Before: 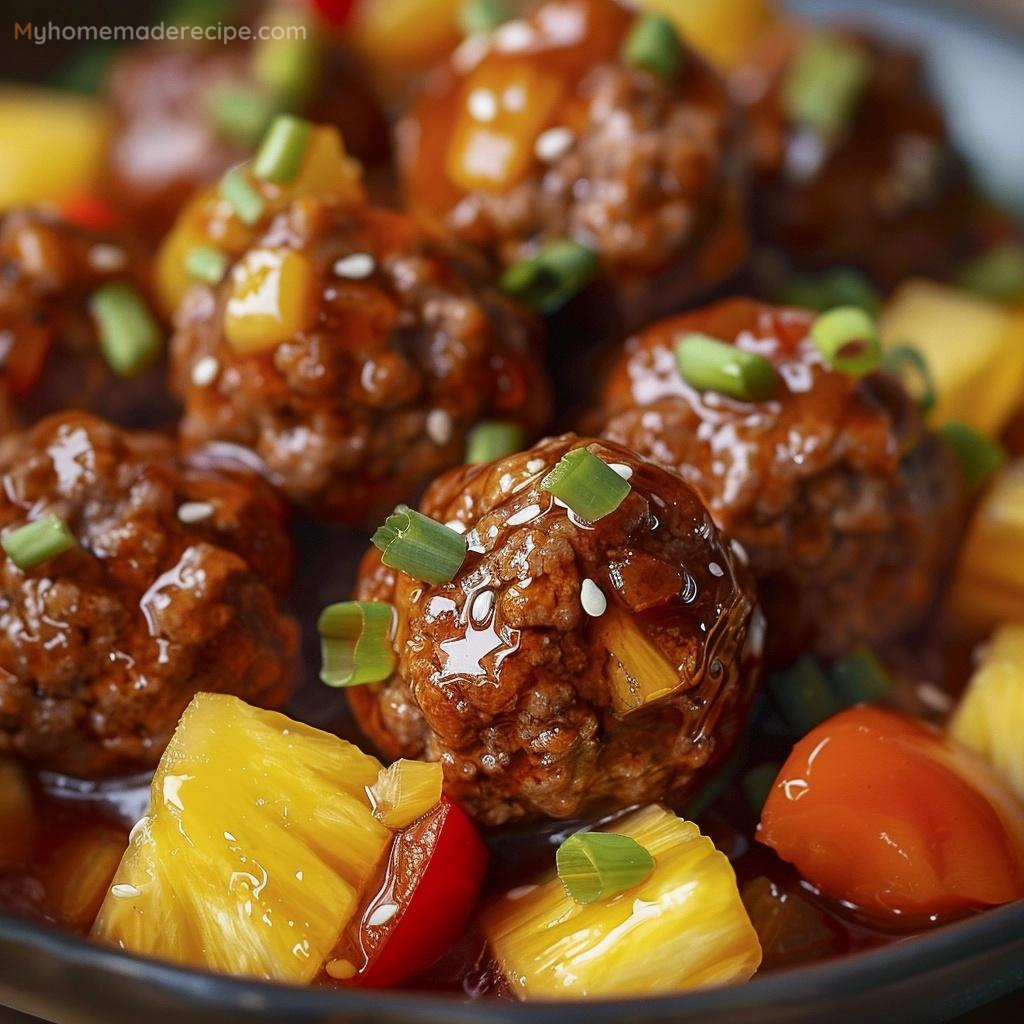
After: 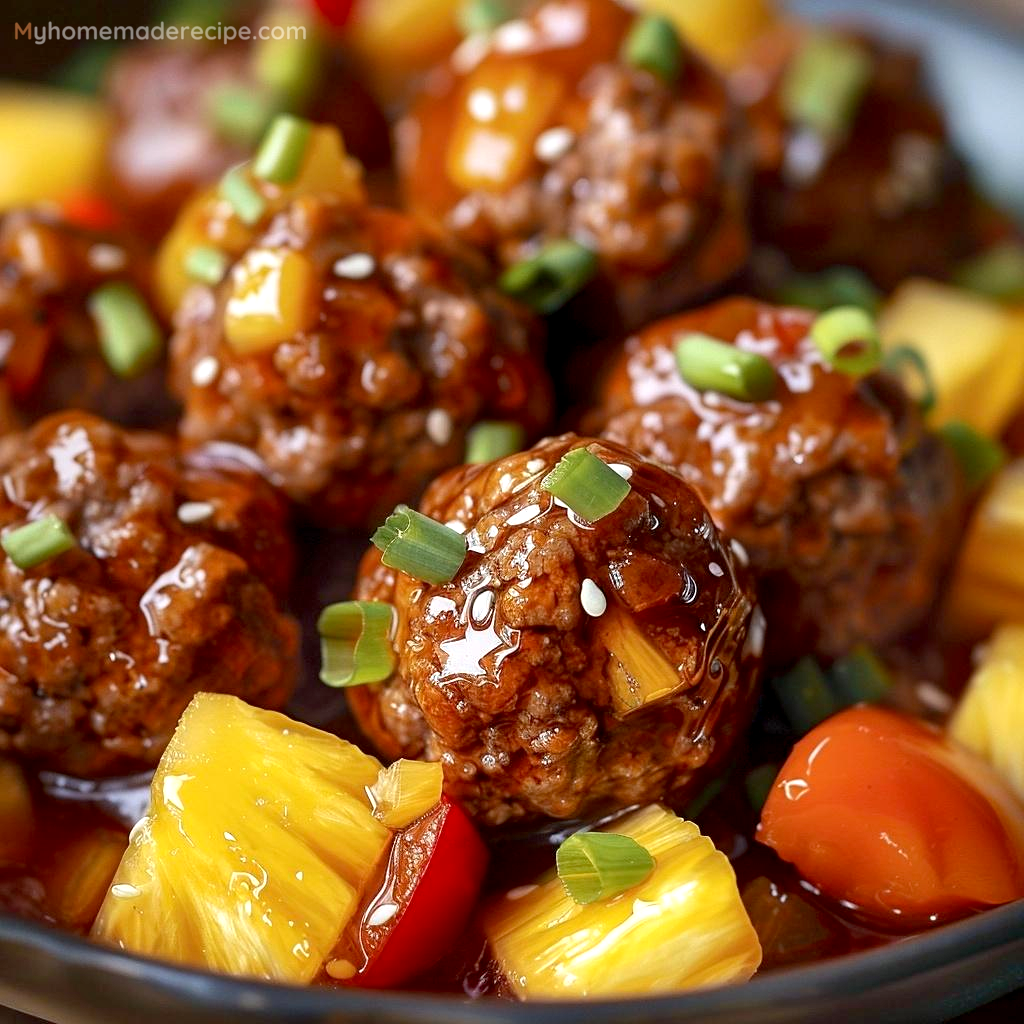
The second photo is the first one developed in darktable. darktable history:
exposure: black level correction 0.005, exposure 0.417 EV, compensate highlight preservation false
shadows and highlights: shadows 37.27, highlights -28.18, soften with gaussian
